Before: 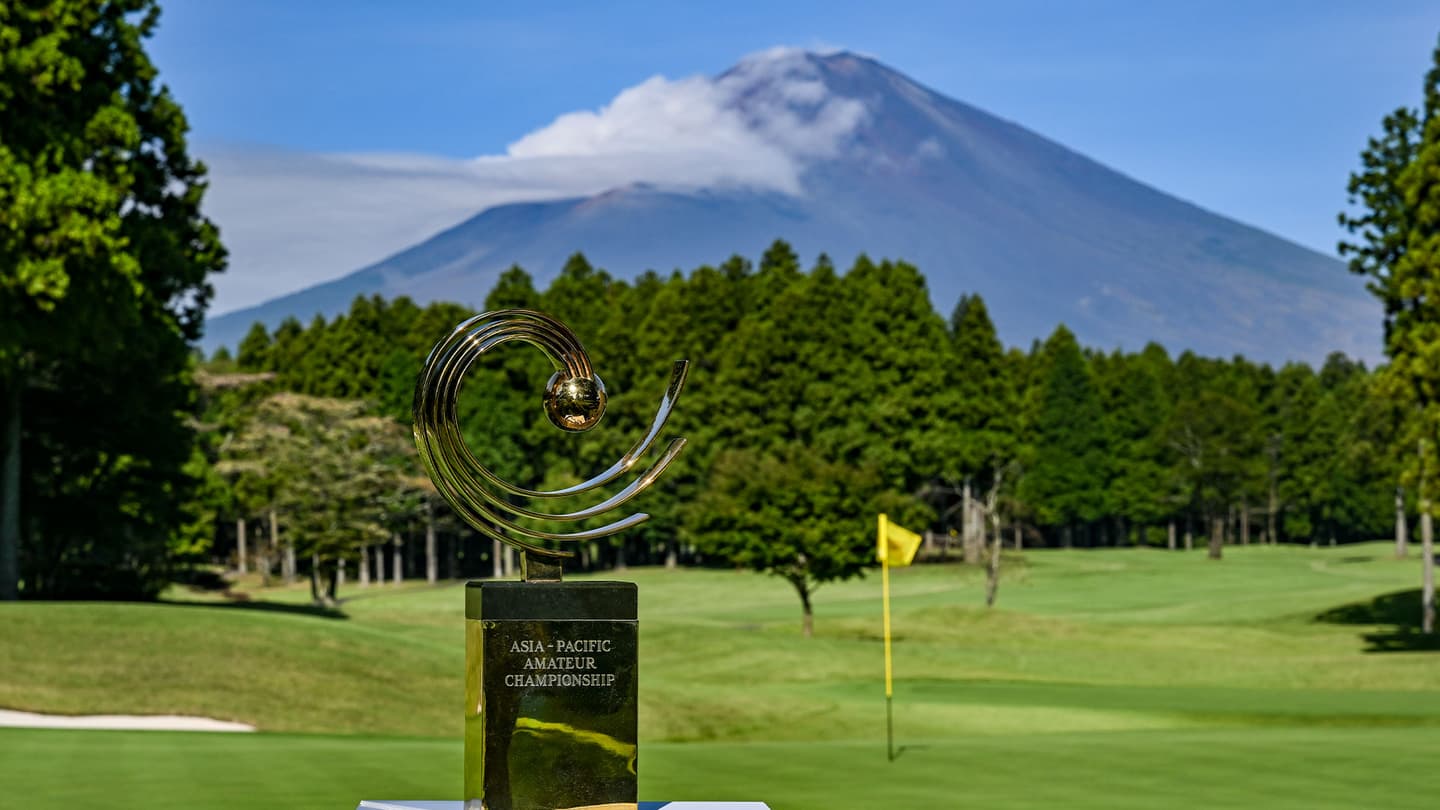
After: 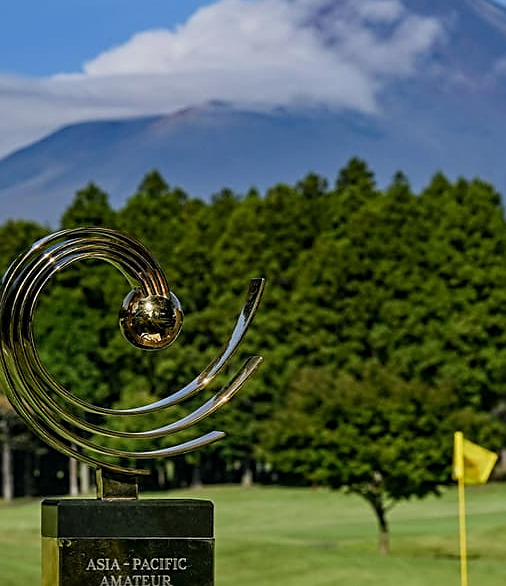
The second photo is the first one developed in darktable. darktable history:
crop and rotate: left 29.476%, top 10.214%, right 35.32%, bottom 17.333%
exposure: exposure -0.293 EV, compensate highlight preservation false
sharpen: on, module defaults
